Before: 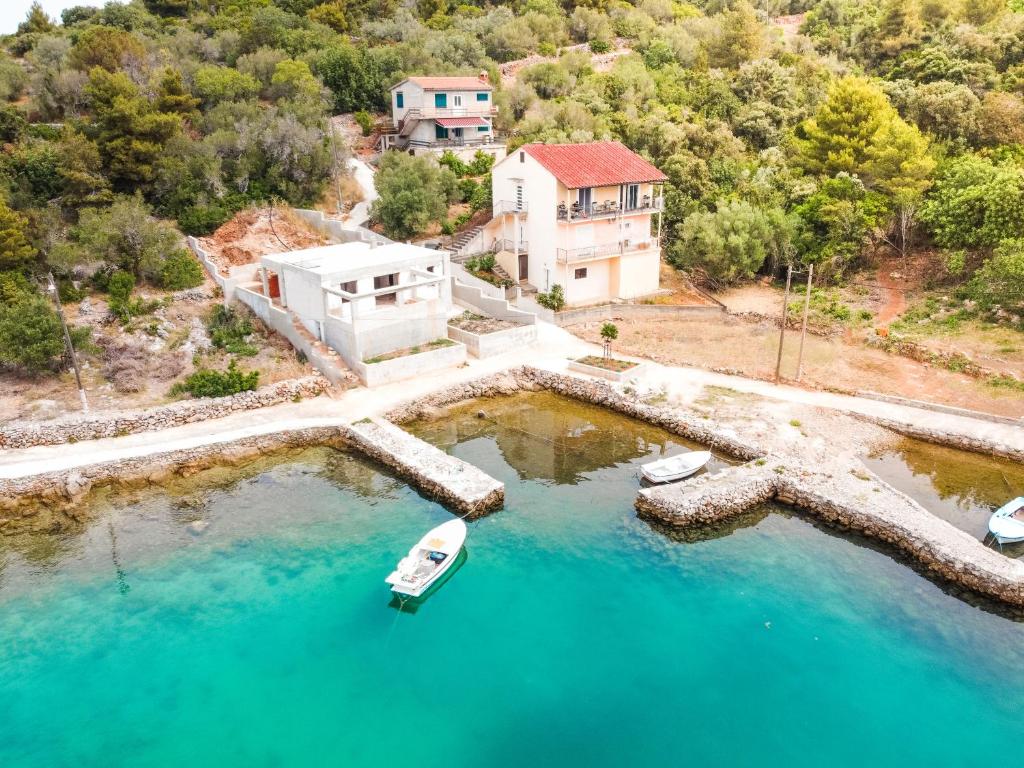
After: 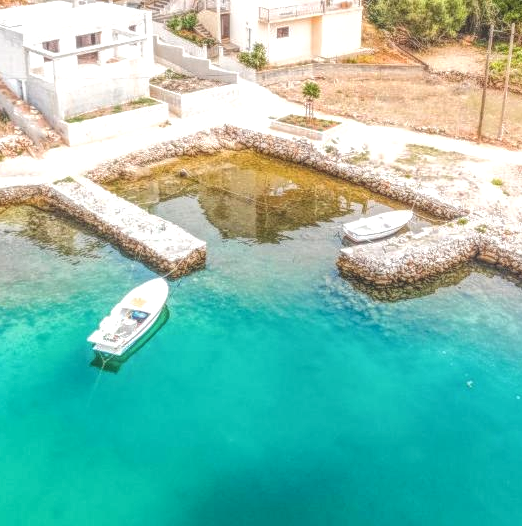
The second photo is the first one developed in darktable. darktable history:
exposure: exposure 0.23 EV, compensate highlight preservation false
contrast equalizer: octaves 7, y [[0.6 ×6], [0.55 ×6], [0 ×6], [0 ×6], [0 ×6]], mix -0.281
crop and rotate: left 29.119%, top 31.426%, right 19.845%
local contrast: highlights 20%, shadows 27%, detail 200%, midtone range 0.2
